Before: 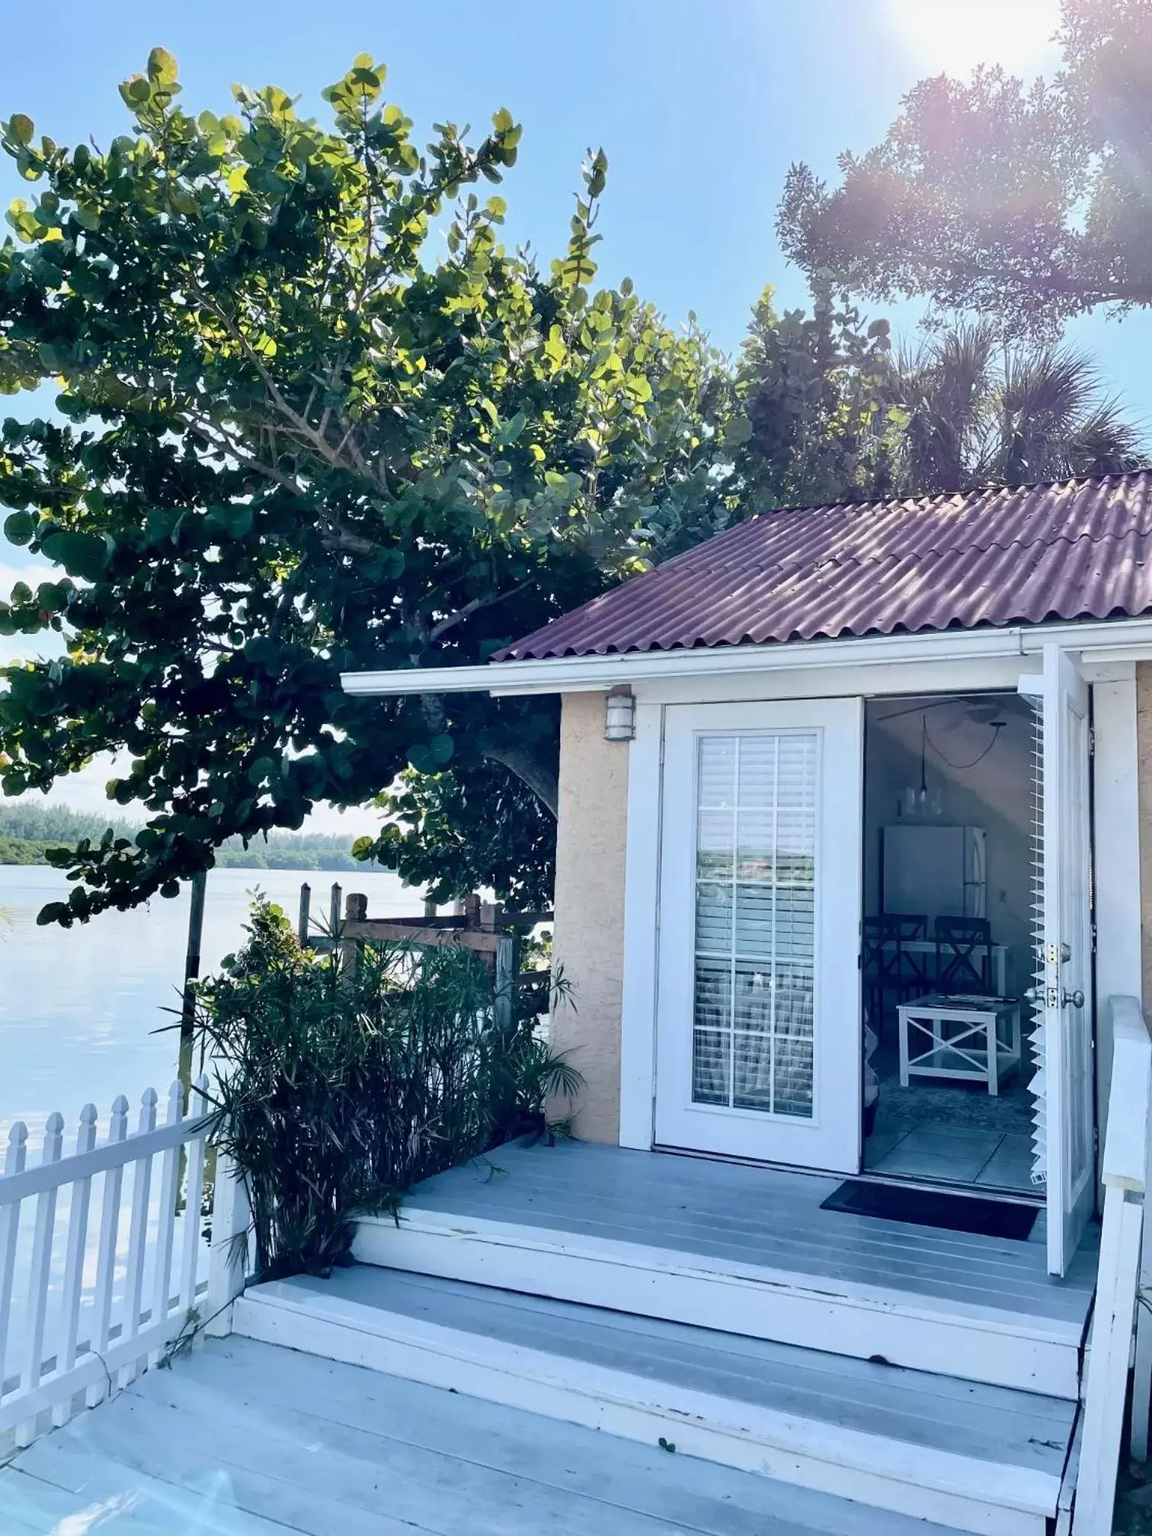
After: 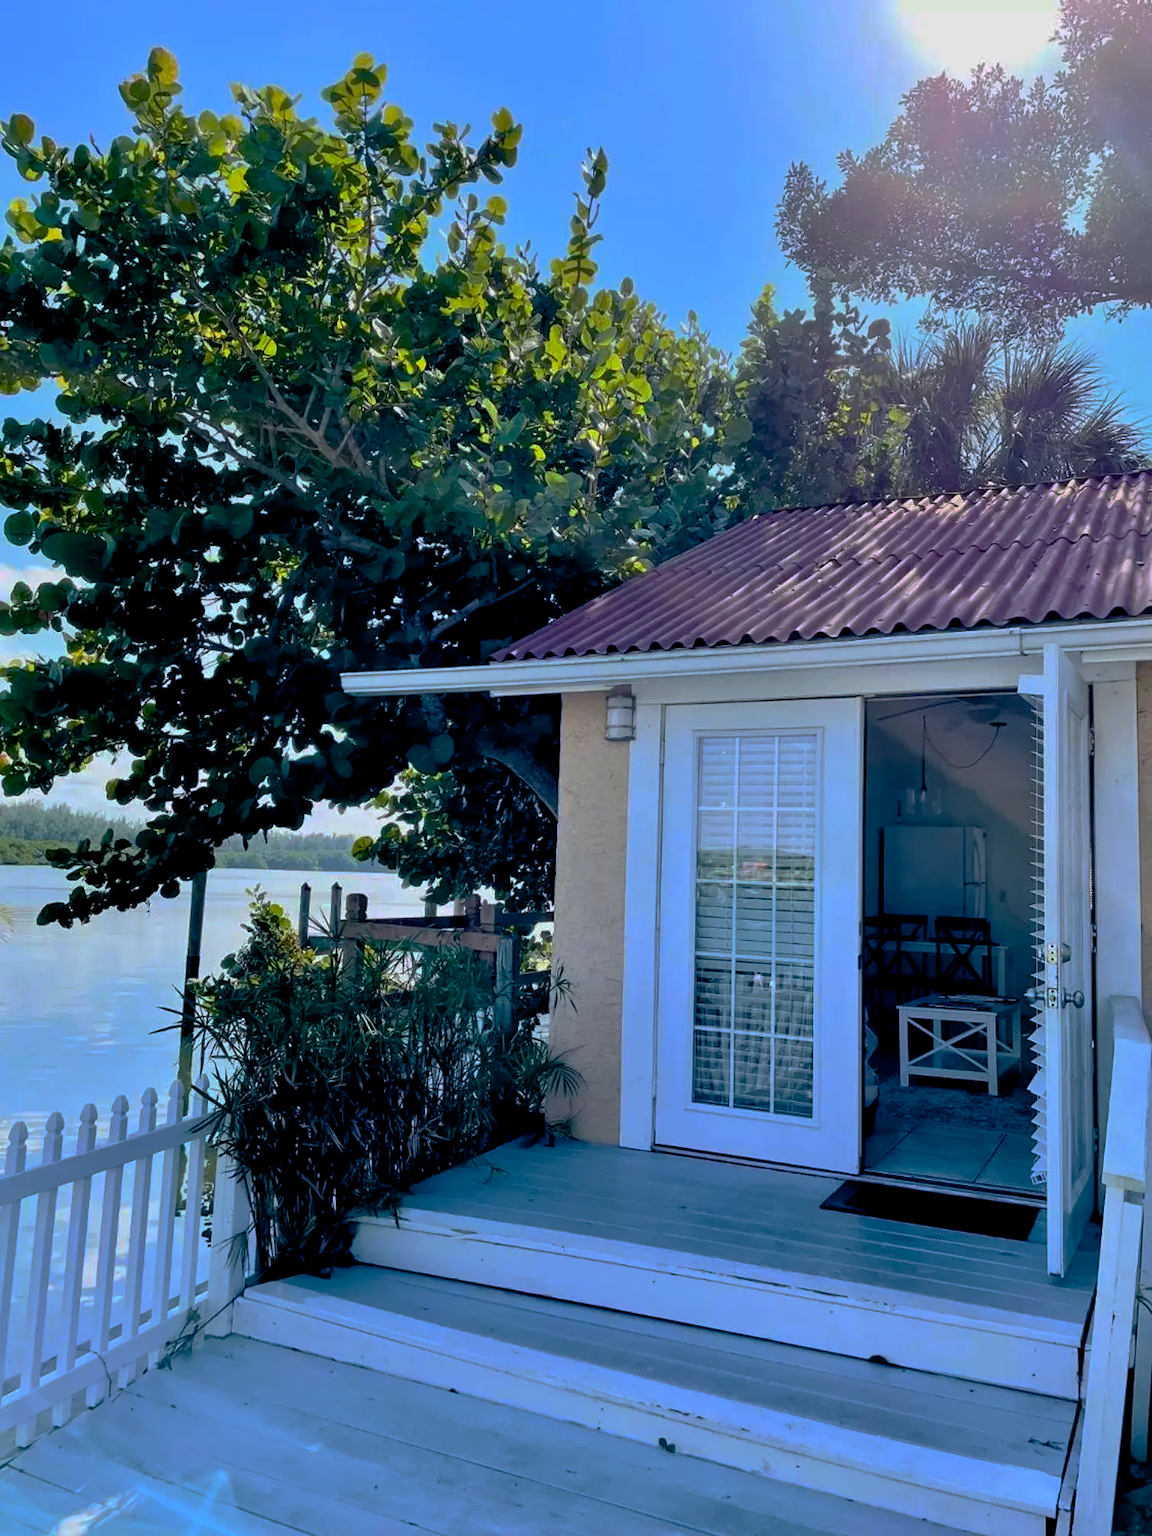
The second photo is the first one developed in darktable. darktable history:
base curve: curves: ch0 [(0, 0) (0.841, 0.609) (1, 1)], preserve colors none
color balance rgb: global offset › luminance -0.85%, perceptual saturation grading › global saturation 36.852%, perceptual saturation grading › shadows 35.611%
